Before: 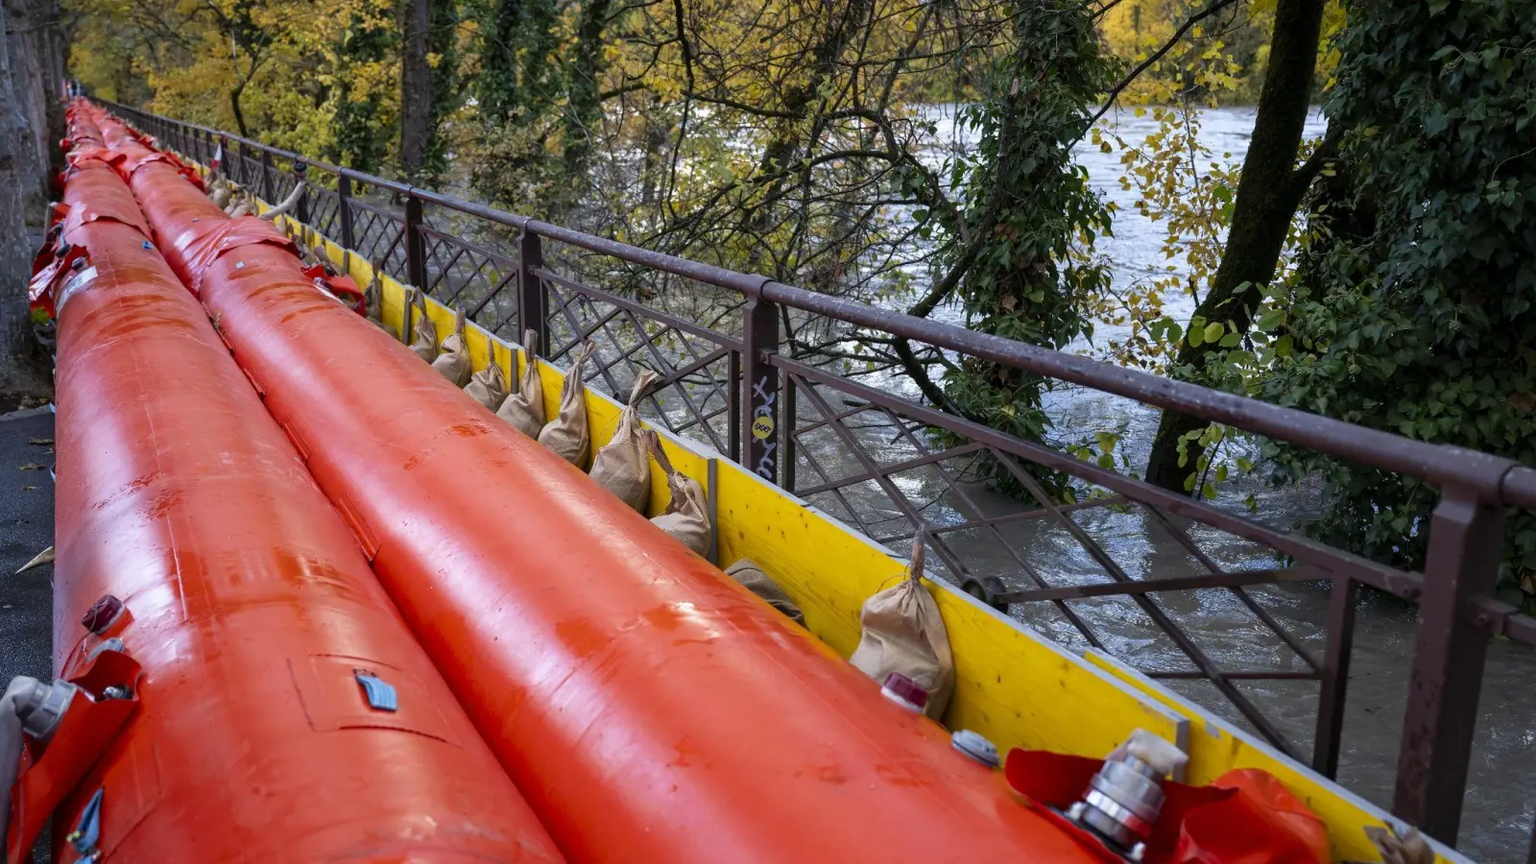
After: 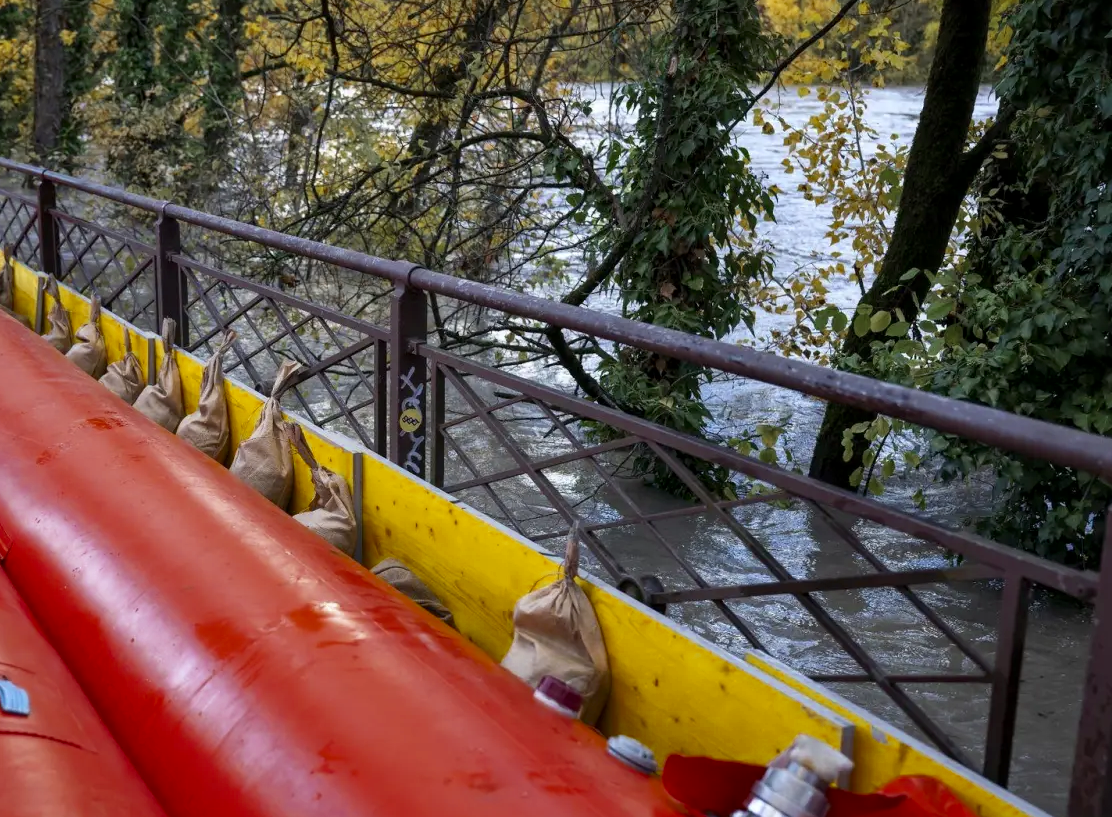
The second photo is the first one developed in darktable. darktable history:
local contrast: mode bilateral grid, contrast 20, coarseness 50, detail 120%, midtone range 0.2
color zones: curves: ch0 [(0.11, 0.396) (0.195, 0.36) (0.25, 0.5) (0.303, 0.412) (0.357, 0.544) (0.75, 0.5) (0.967, 0.328)]; ch1 [(0, 0.468) (0.112, 0.512) (0.202, 0.6) (0.25, 0.5) (0.307, 0.352) (0.357, 0.544) (0.75, 0.5) (0.963, 0.524)]
crop and rotate: left 24.034%, top 2.838%, right 6.406%, bottom 6.299%
